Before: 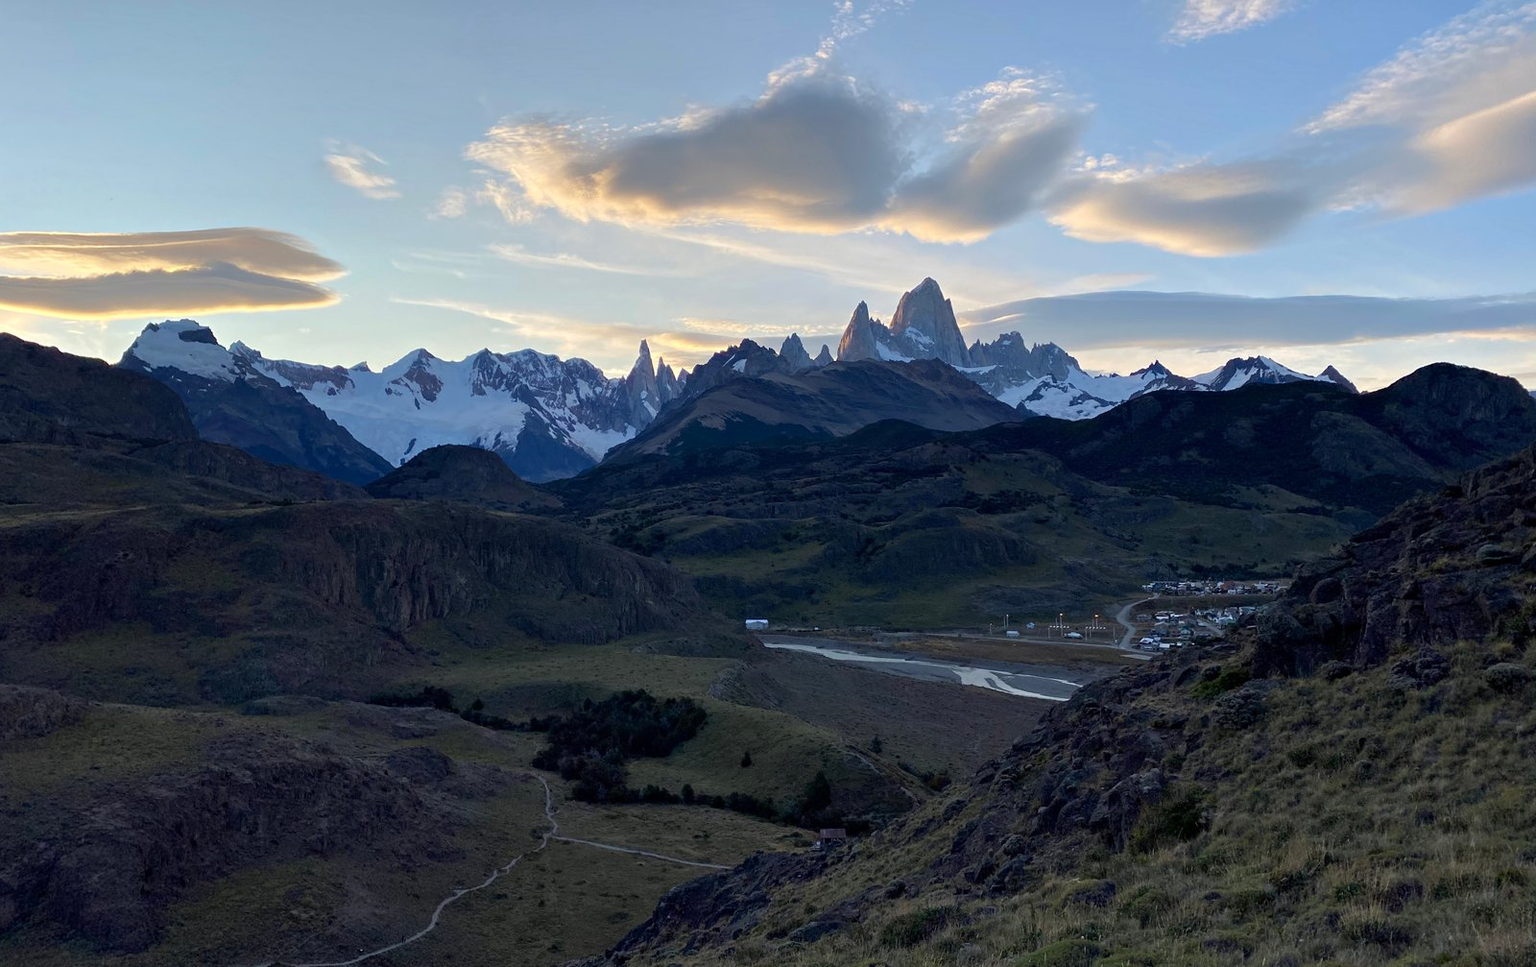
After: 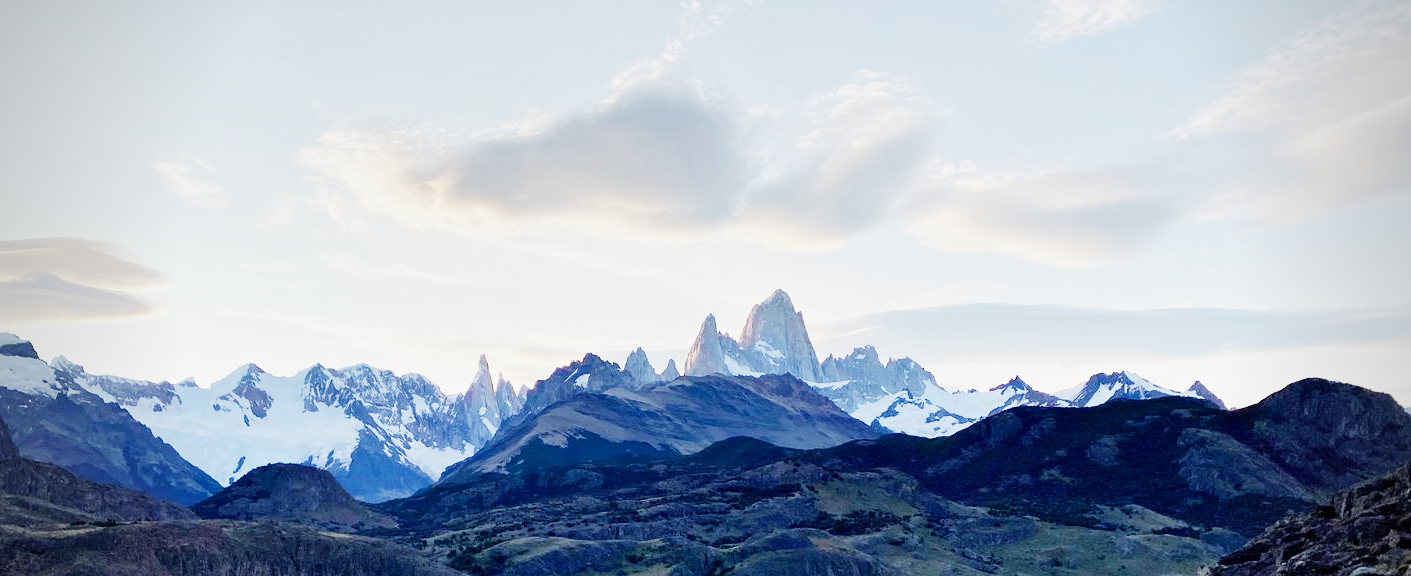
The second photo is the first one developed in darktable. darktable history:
sigmoid: contrast 1.6, skew -0.2, preserve hue 0%, red attenuation 0.1, red rotation 0.035, green attenuation 0.1, green rotation -0.017, blue attenuation 0.15, blue rotation -0.052, base primaries Rec2020
crop and rotate: left 11.812%, bottom 42.776%
vignetting: fall-off start 74.49%, fall-off radius 65.9%, brightness -0.628, saturation -0.68
shadows and highlights: shadows 49, highlights -41, soften with gaussian
exposure: exposure 2.04 EV, compensate highlight preservation false
